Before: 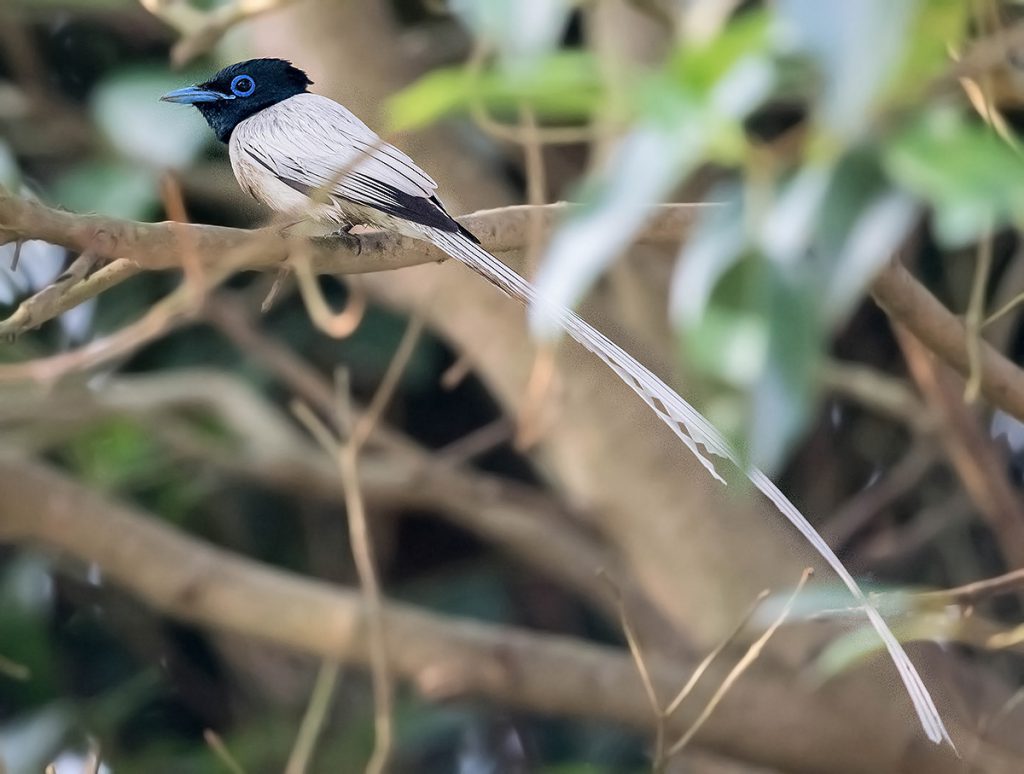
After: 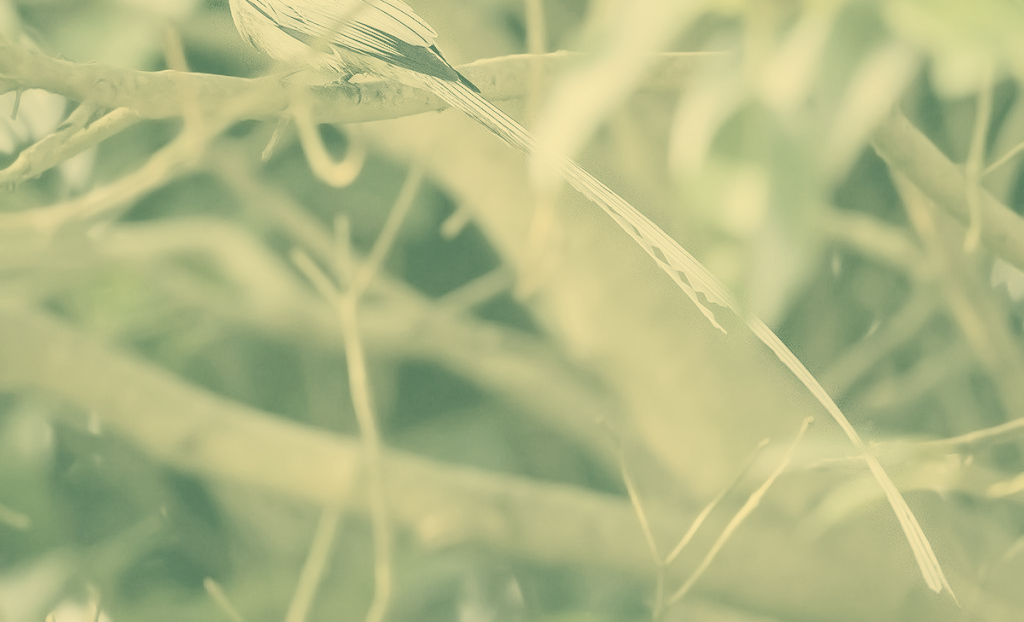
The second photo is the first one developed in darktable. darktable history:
crop and rotate: top 19.544%
contrast brightness saturation: contrast -0.311, brightness 0.747, saturation -0.795
color correction: highlights a* 1.98, highlights b* 34.64, shadows a* -37.25, shadows b* -5.81
